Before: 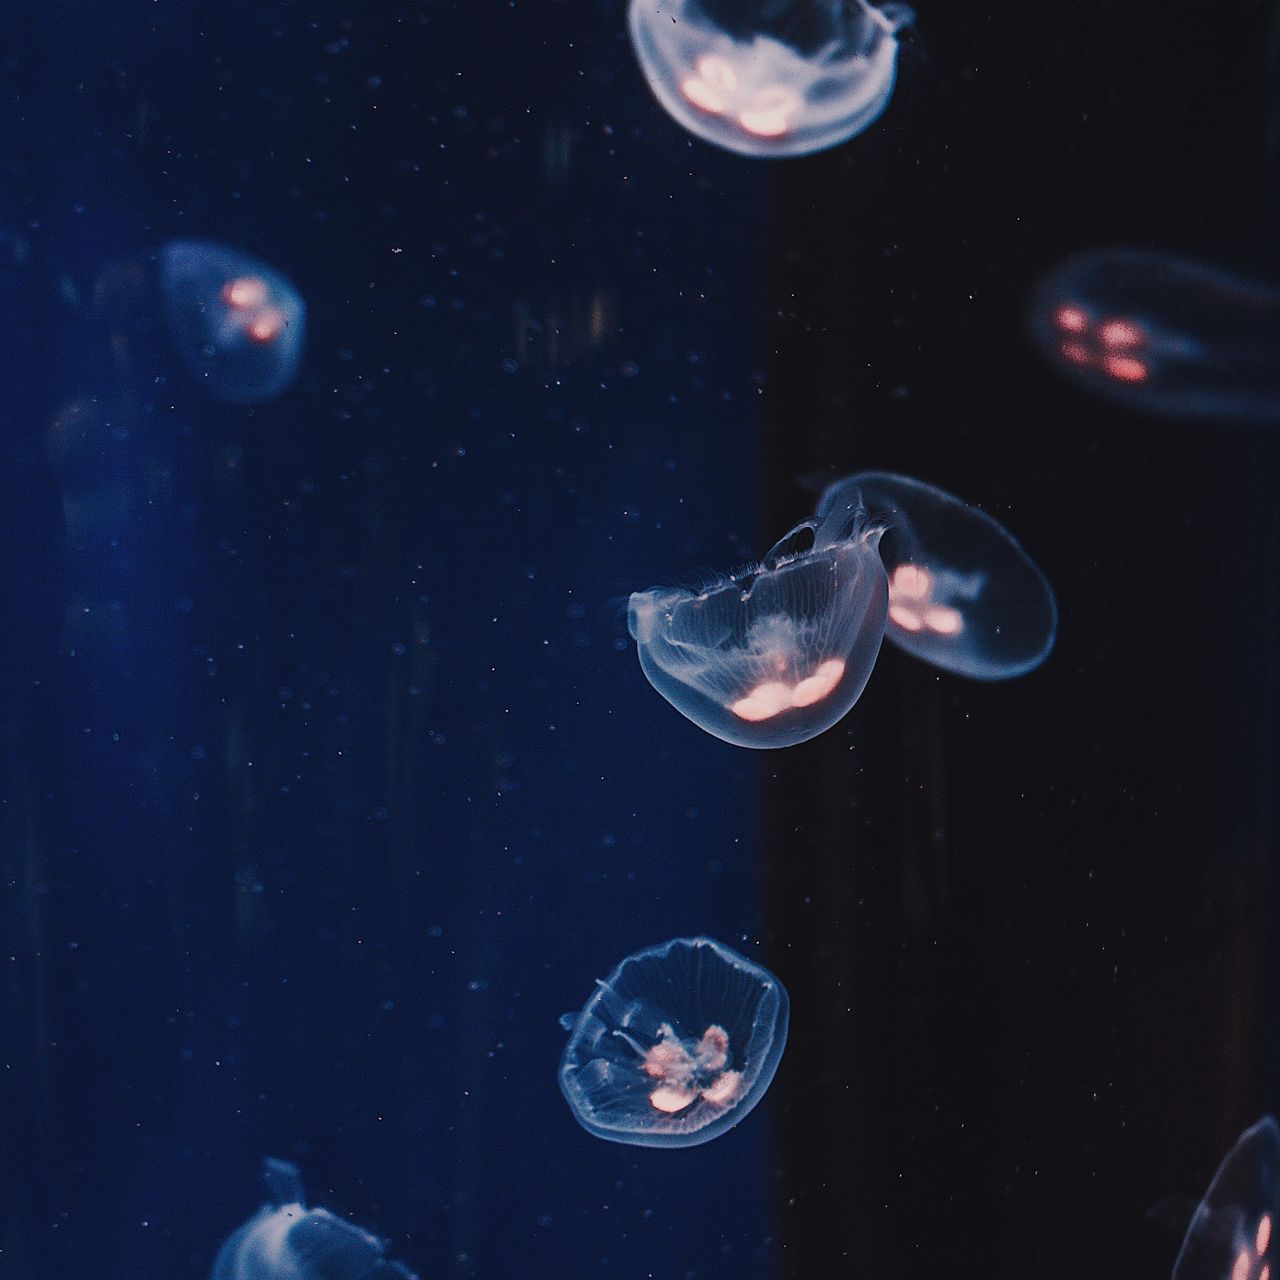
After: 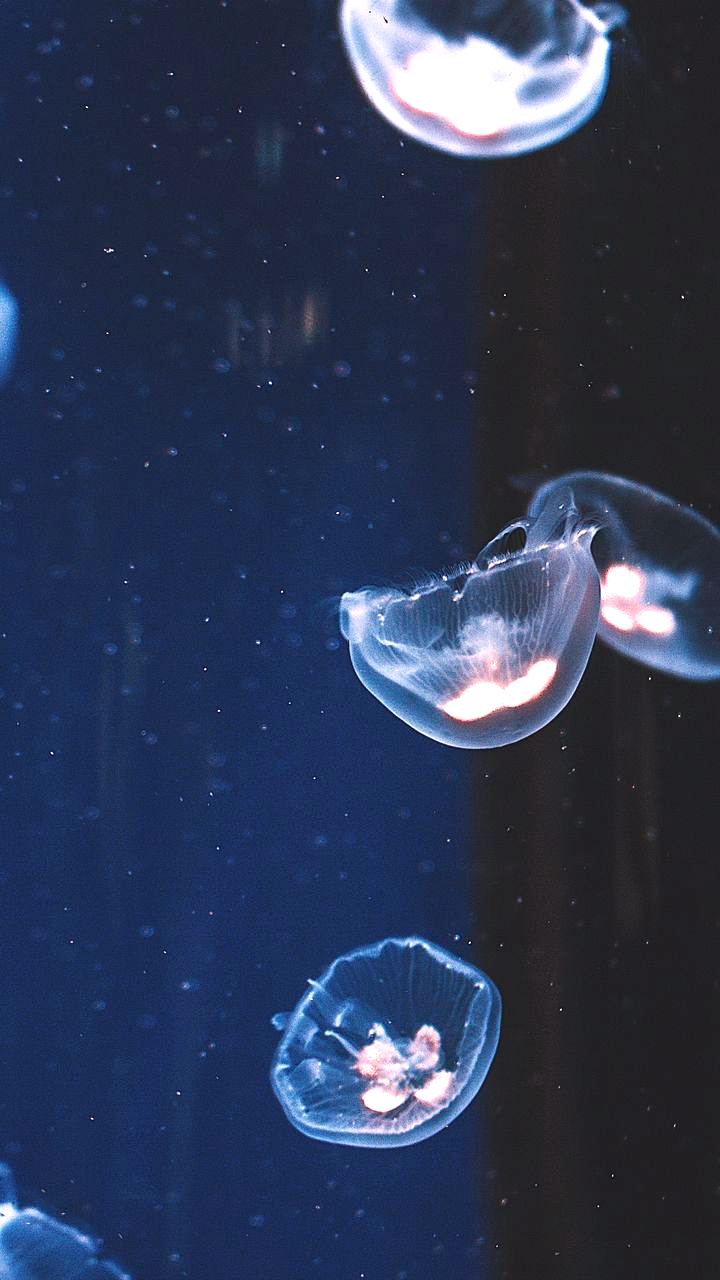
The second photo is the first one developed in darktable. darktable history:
crop and rotate: left 22.516%, right 21.234%
exposure: black level correction 0, exposure 1.45 EV, compensate exposure bias true, compensate highlight preservation false
color balance: mode lift, gamma, gain (sRGB), lift [1, 0.99, 1.01, 0.992], gamma [1, 1.037, 0.974, 0.963]
